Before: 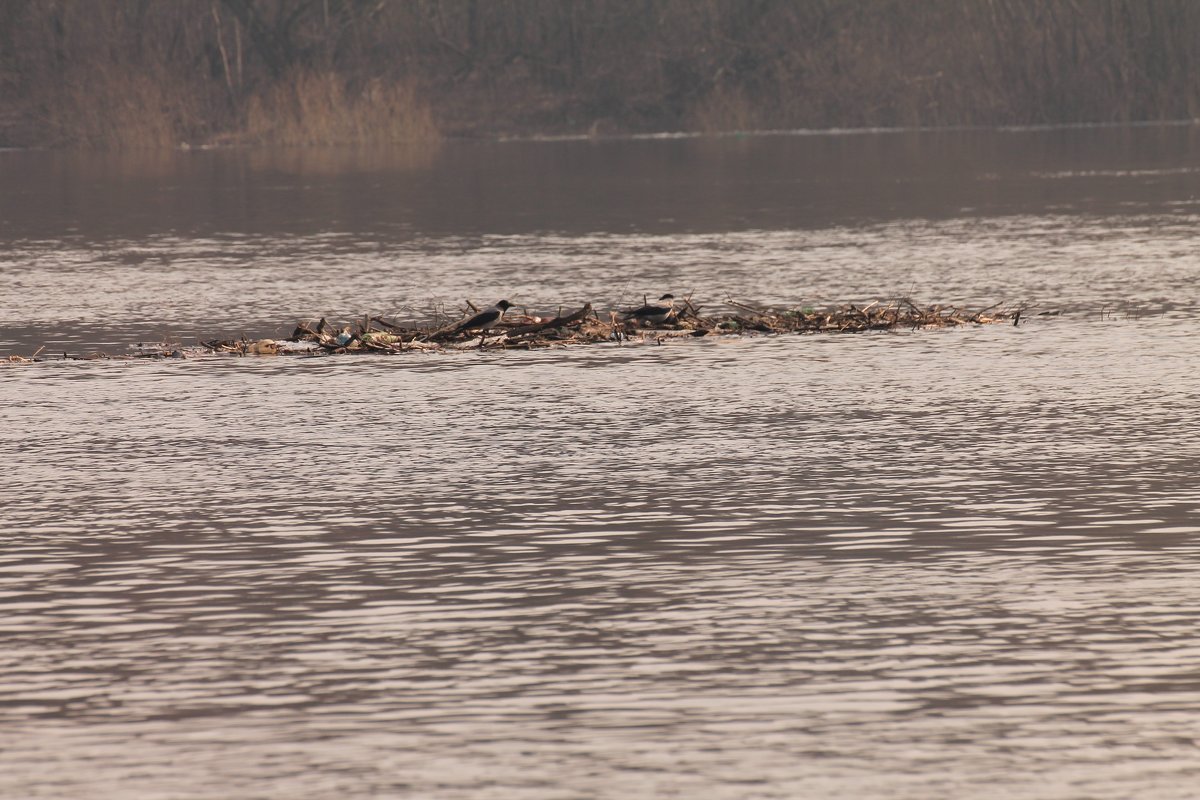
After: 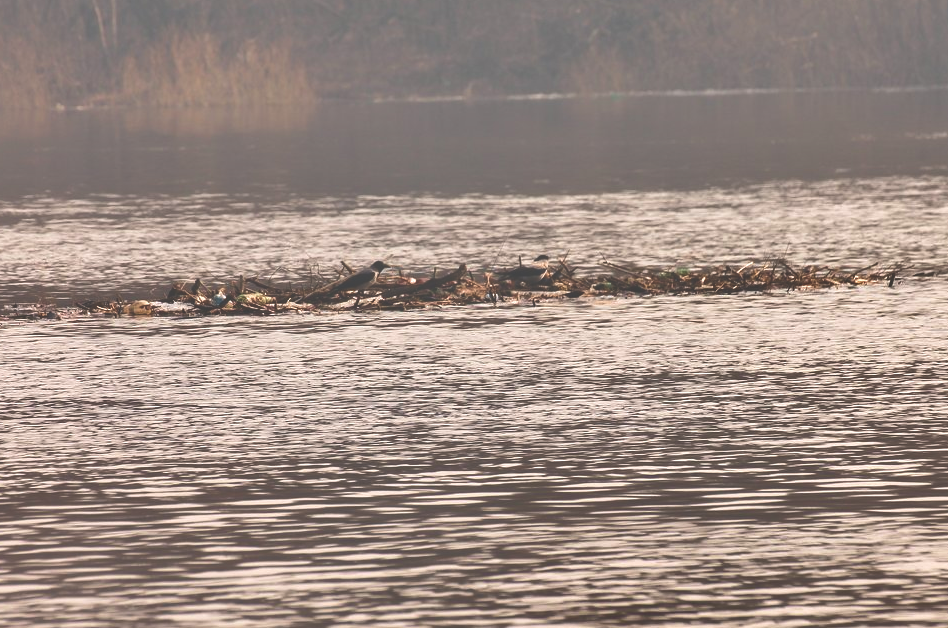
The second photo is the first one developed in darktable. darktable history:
exposure: black level correction -0.071, exposure 0.5 EV, compensate highlight preservation false
shadows and highlights: white point adjustment 0.134, highlights -70.64, soften with gaussian
velvia: on, module defaults
crop and rotate: left 10.479%, top 5.031%, right 10.495%, bottom 16.437%
